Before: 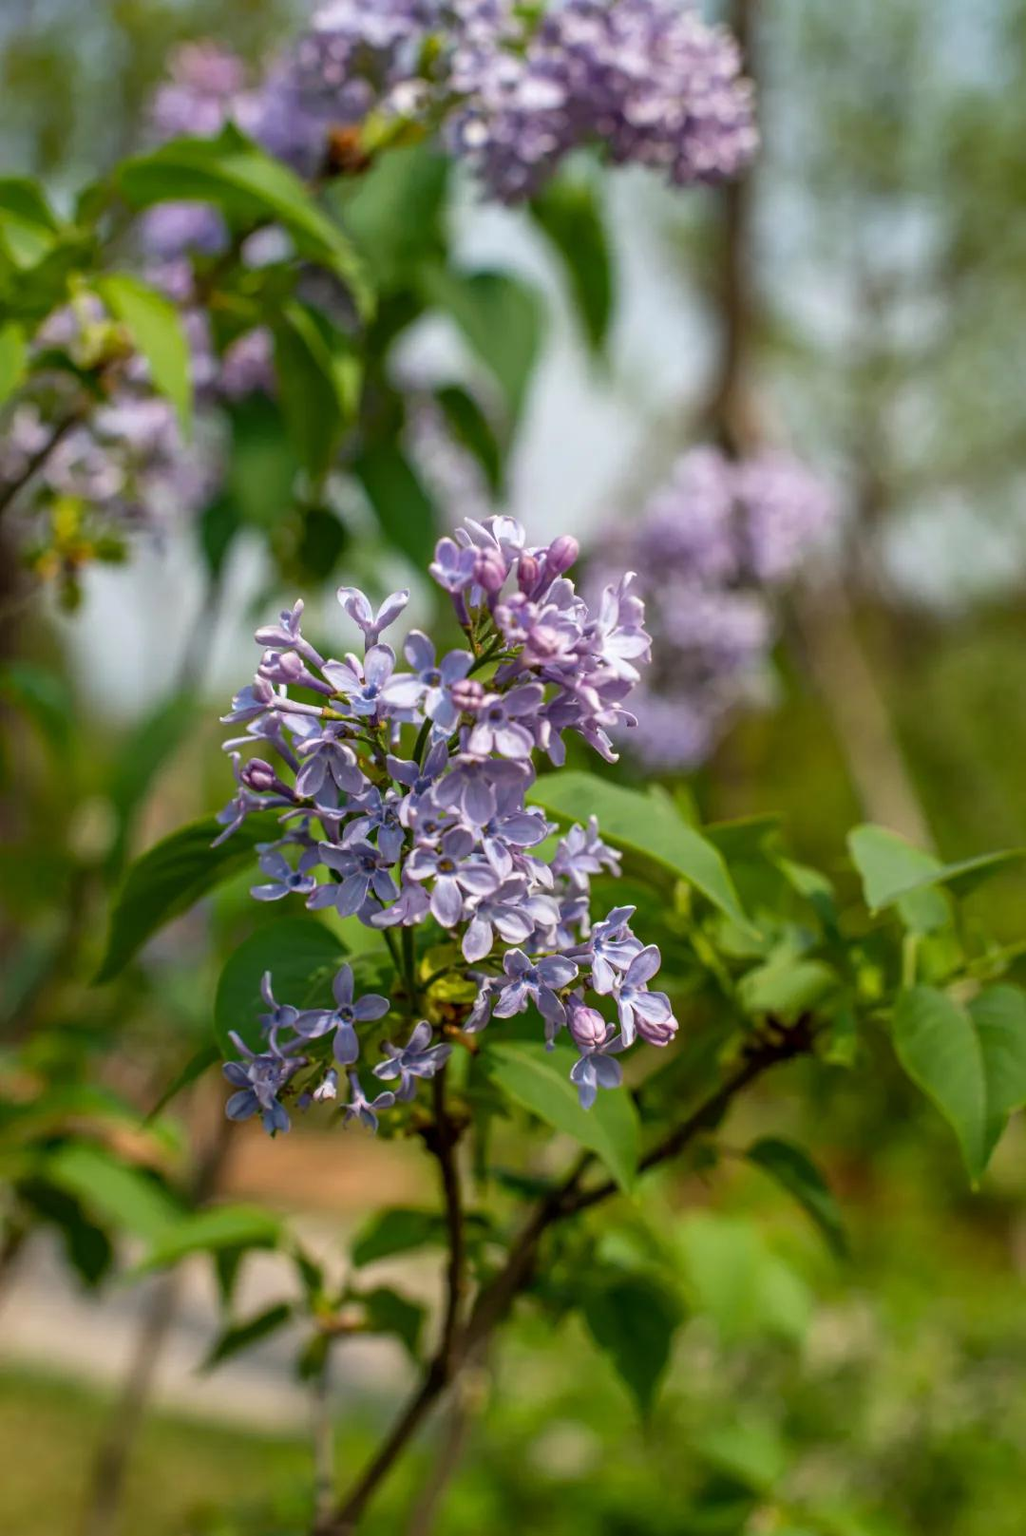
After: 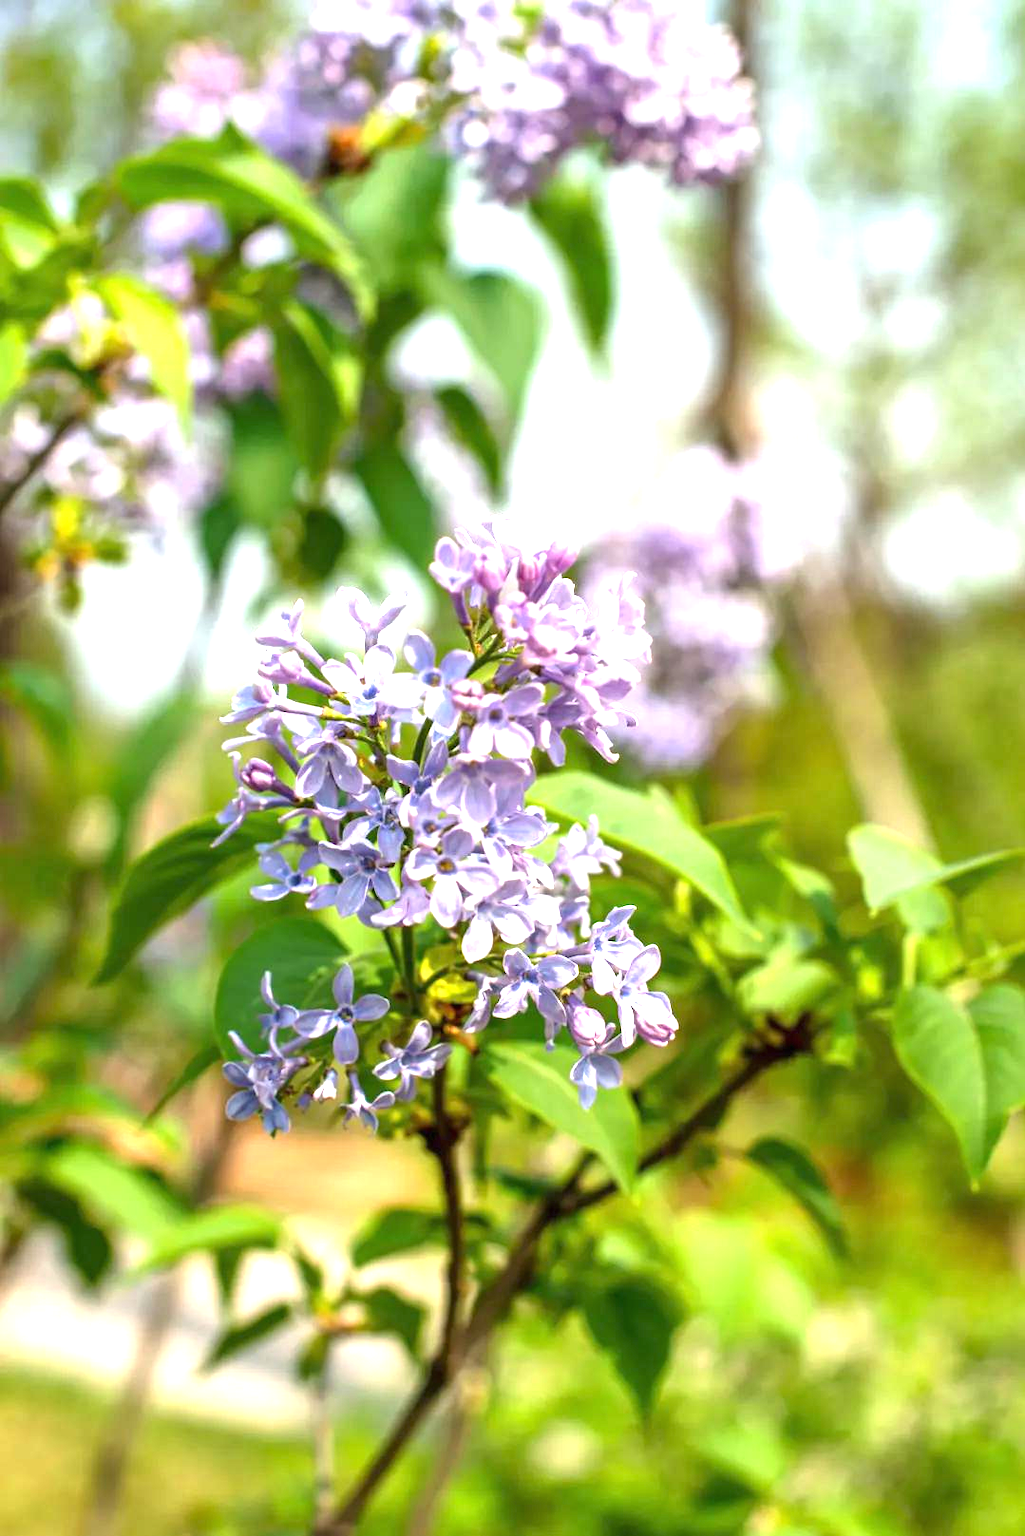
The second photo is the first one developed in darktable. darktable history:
exposure: black level correction 0, exposure 1.673 EV, compensate highlight preservation false
